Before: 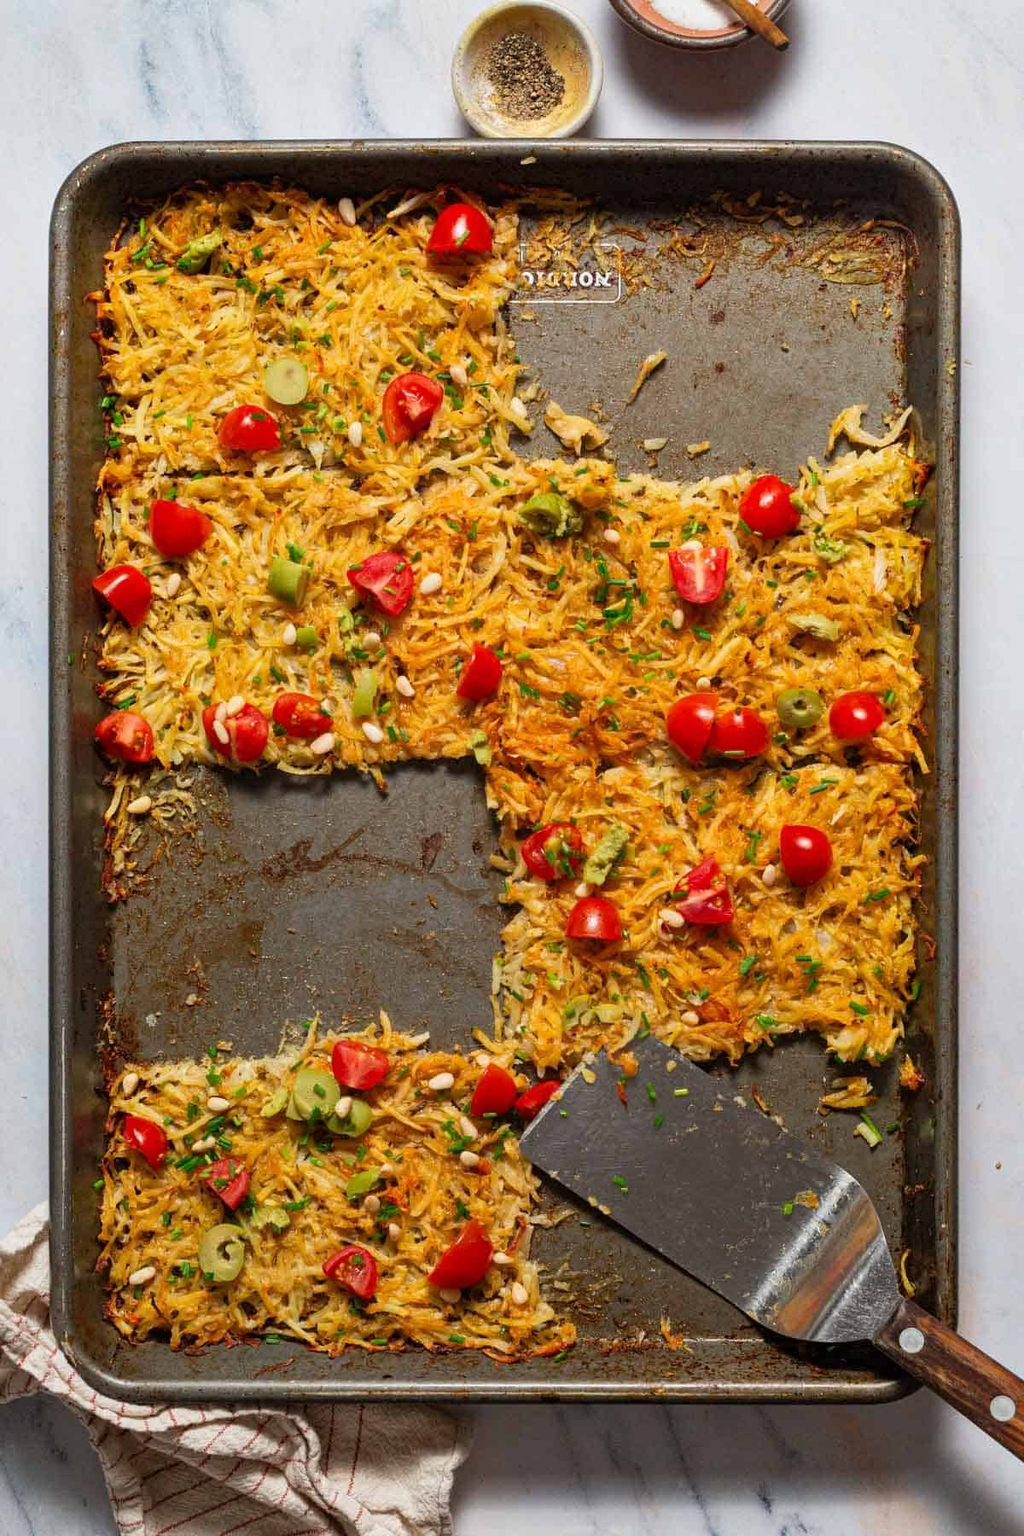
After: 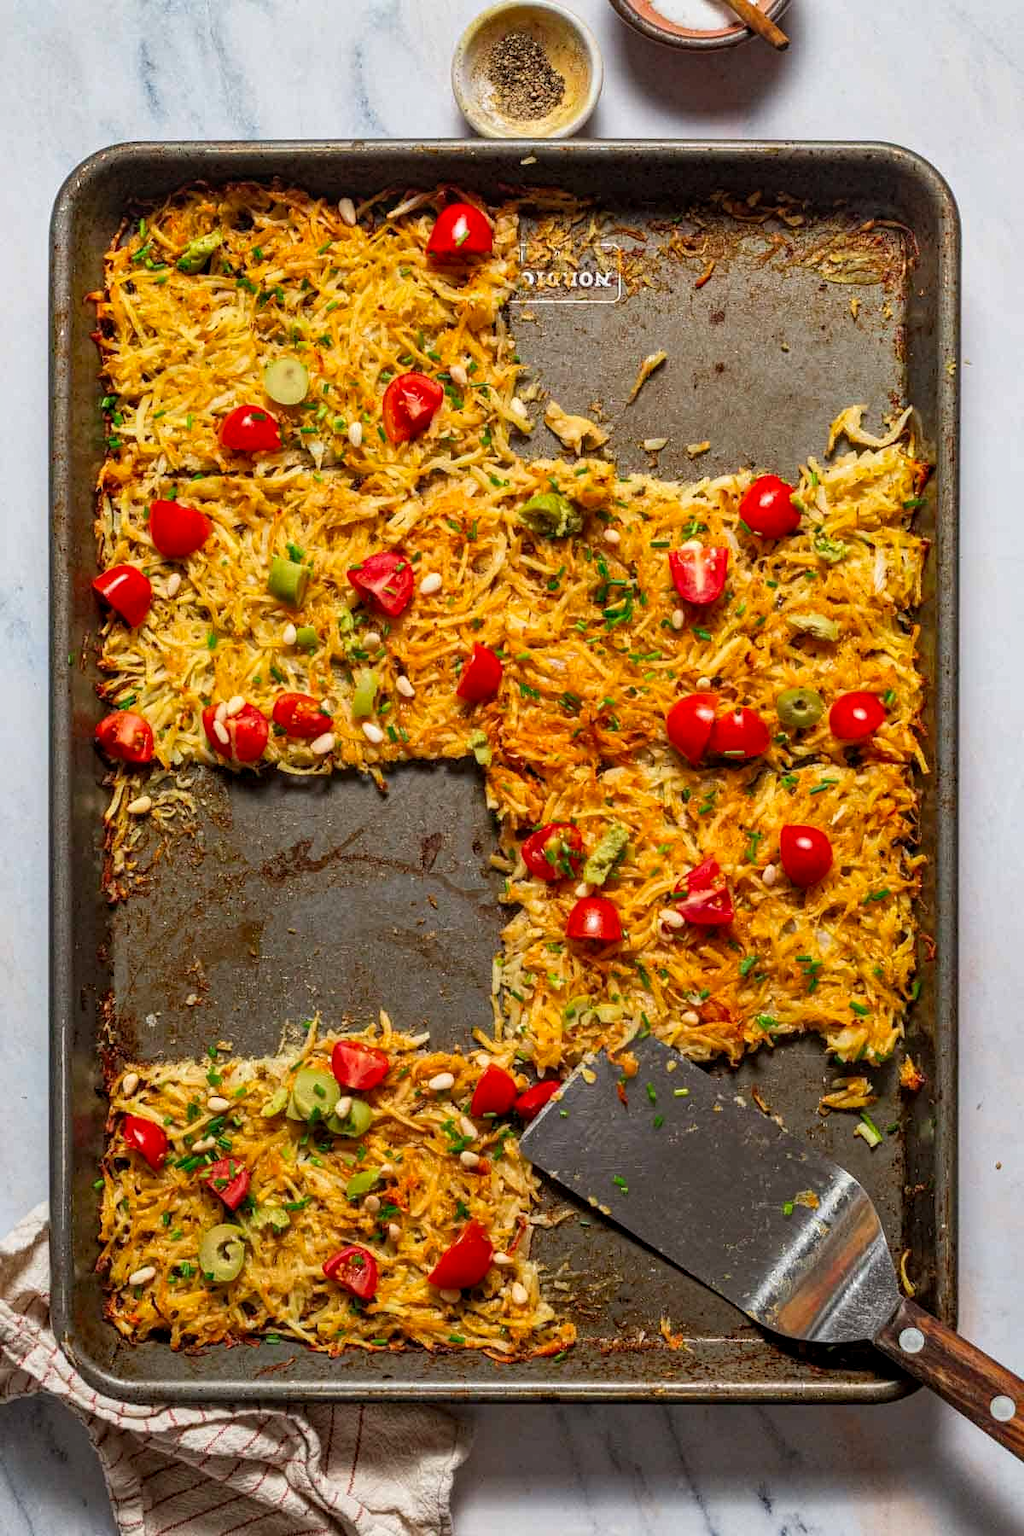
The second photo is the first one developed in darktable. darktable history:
color correction: highlights b* -0.005, saturation 1.11
local contrast: on, module defaults
